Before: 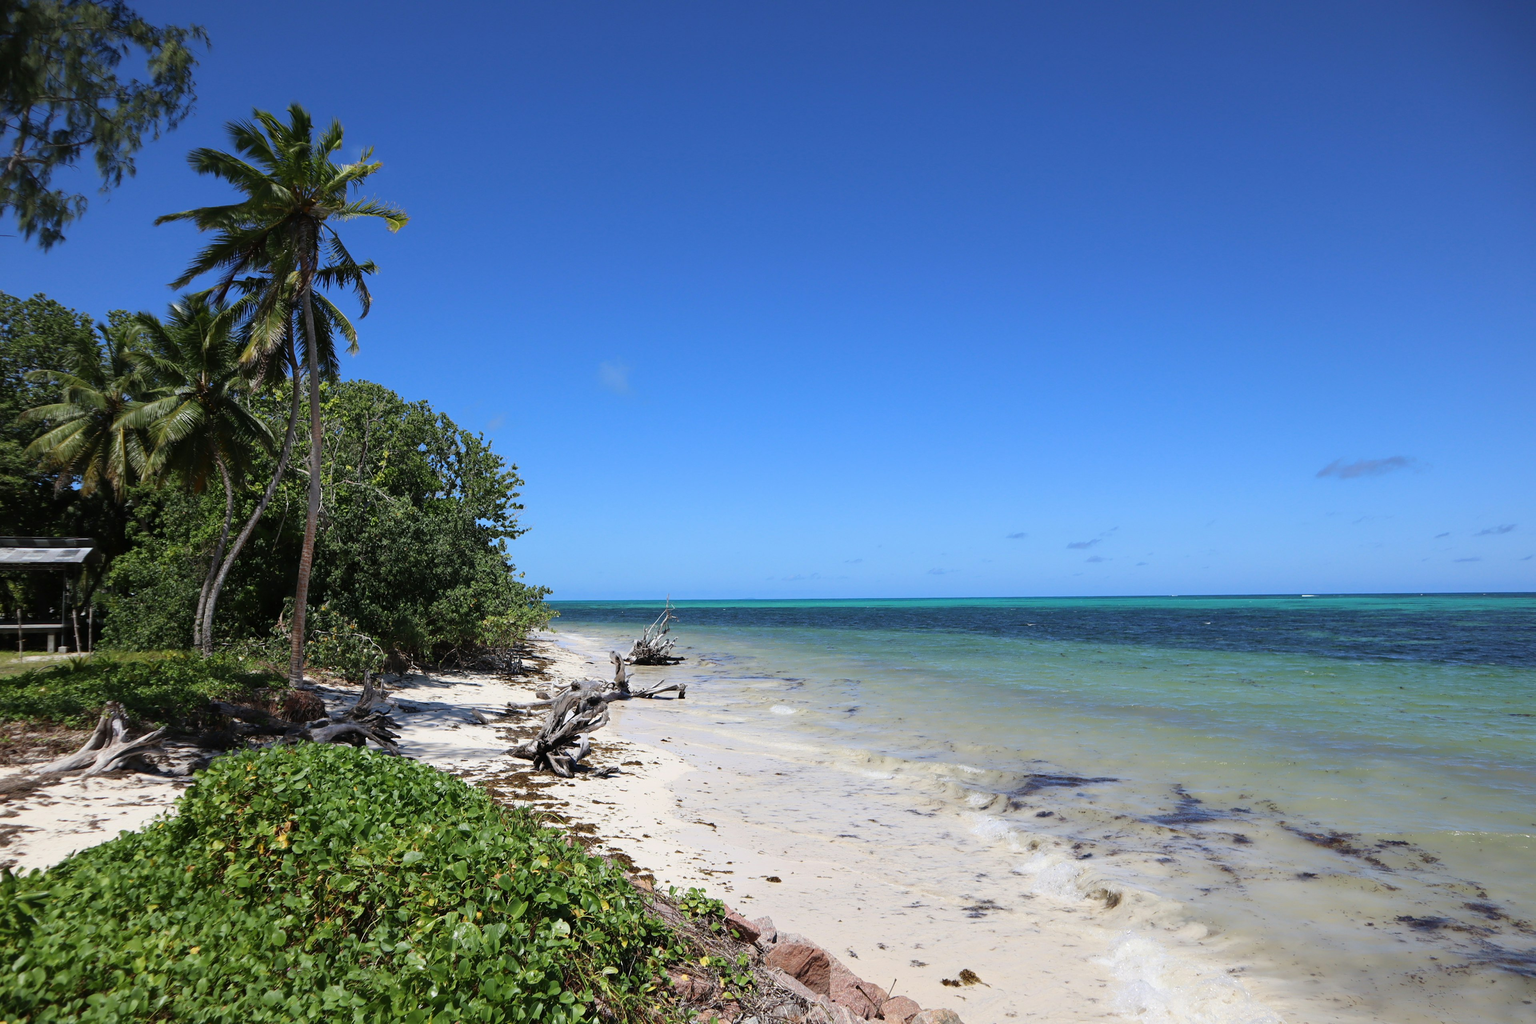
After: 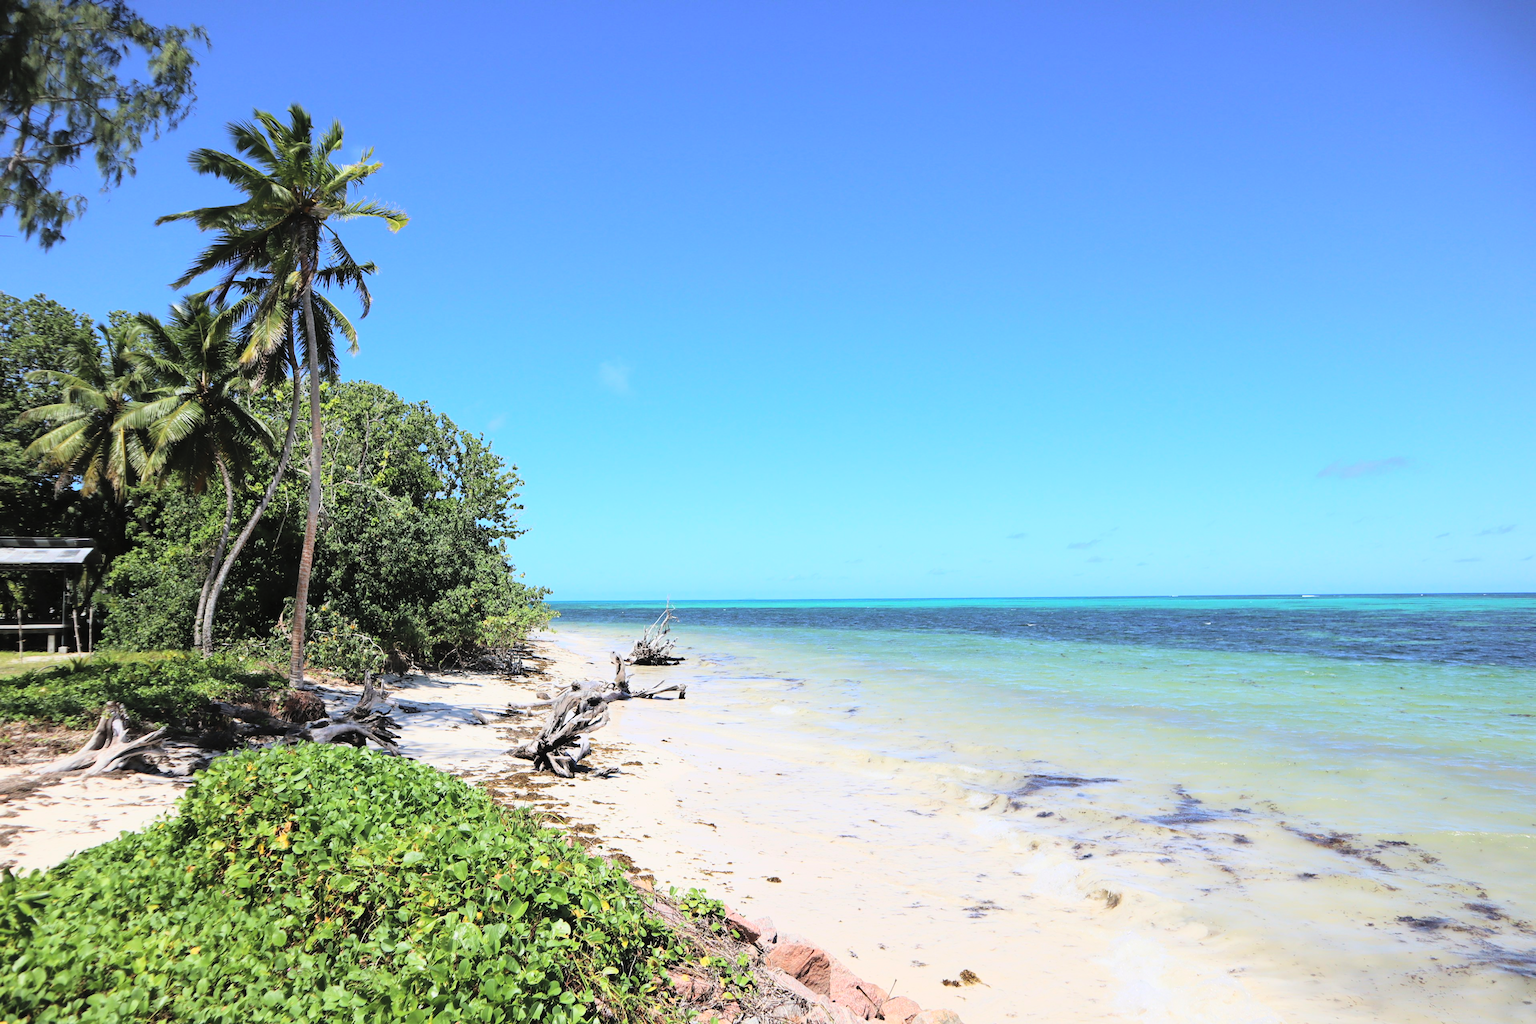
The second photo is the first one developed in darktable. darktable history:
exposure: compensate highlight preservation false
tone curve: curves: ch0 [(0, 0.011) (0.053, 0.026) (0.174, 0.115) (0.398, 0.444) (0.673, 0.775) (0.829, 0.906) (0.991, 0.981)]; ch1 [(0, 0) (0.264, 0.22) (0.407, 0.373) (0.463, 0.457) (0.492, 0.501) (0.512, 0.513) (0.54, 0.543) (0.585, 0.617) (0.659, 0.686) (0.78, 0.8) (1, 1)]; ch2 [(0, 0) (0.438, 0.449) (0.473, 0.469) (0.503, 0.5) (0.523, 0.534) (0.562, 0.591) (0.612, 0.627) (0.701, 0.707) (1, 1)], color space Lab, linked channels, preserve colors none
contrast brightness saturation: contrast 0.103, brightness 0.29, saturation 0.143
